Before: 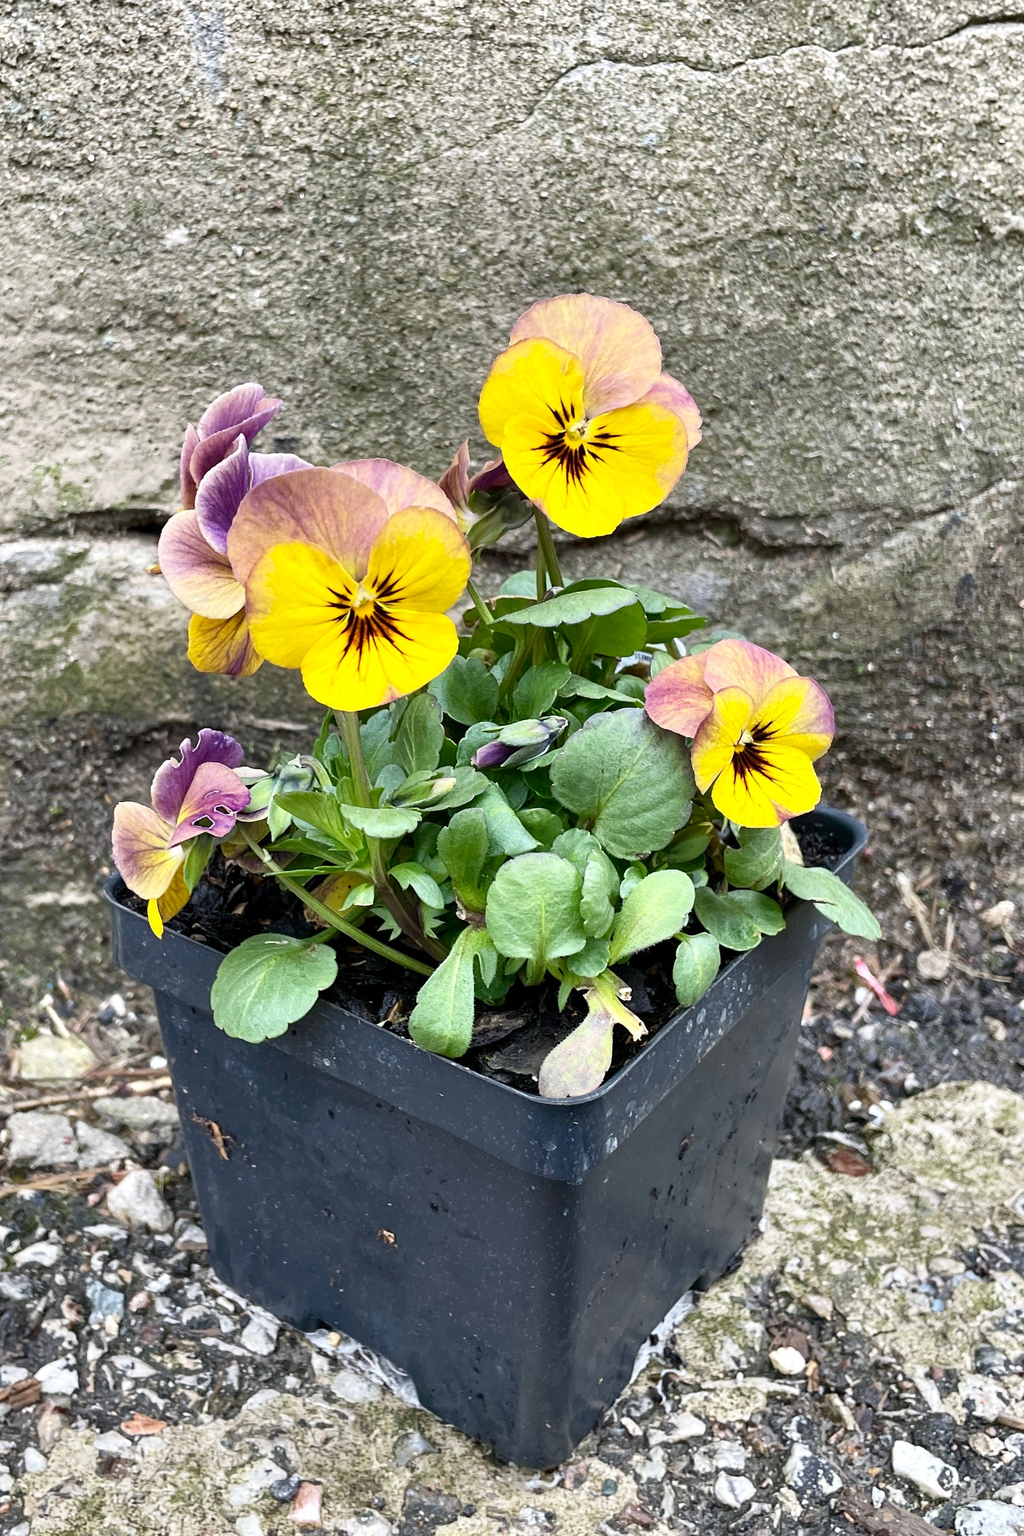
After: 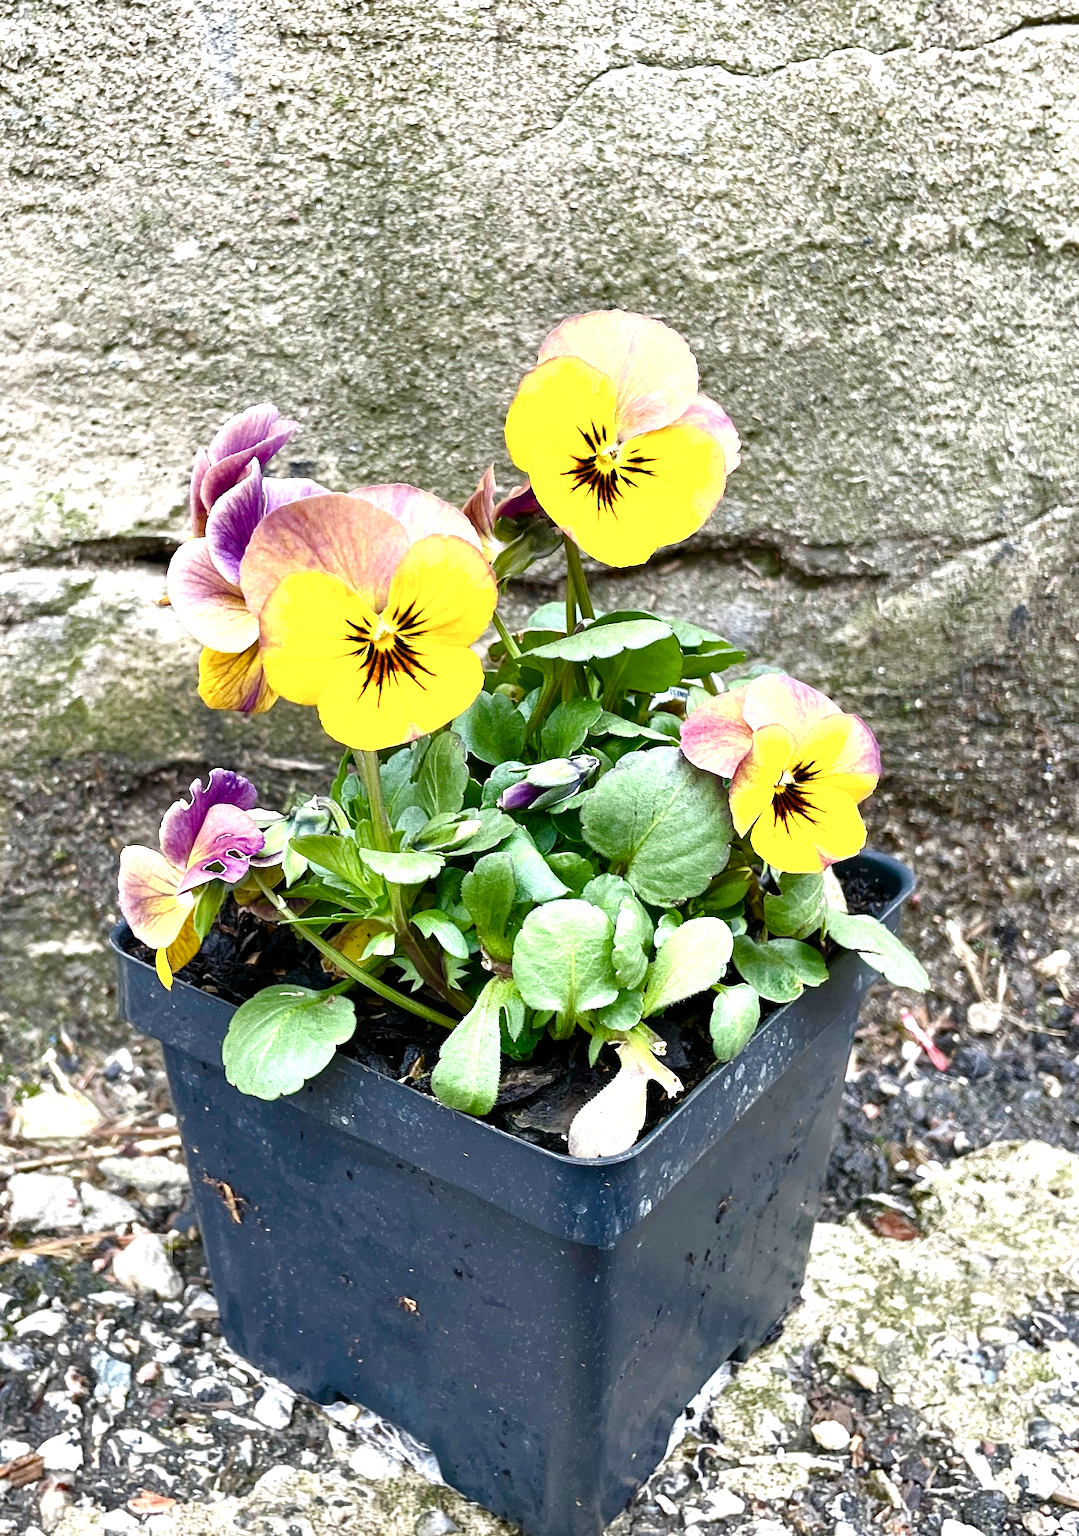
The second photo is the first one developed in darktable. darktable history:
crop and rotate: top 0.006%, bottom 5.134%
exposure: black level correction 0, exposure 0.695 EV, compensate highlight preservation false
color balance rgb: power › luminance -8.999%, perceptual saturation grading › global saturation 44.016%, perceptual saturation grading › highlights -49.385%, perceptual saturation grading › shadows 29.47%
